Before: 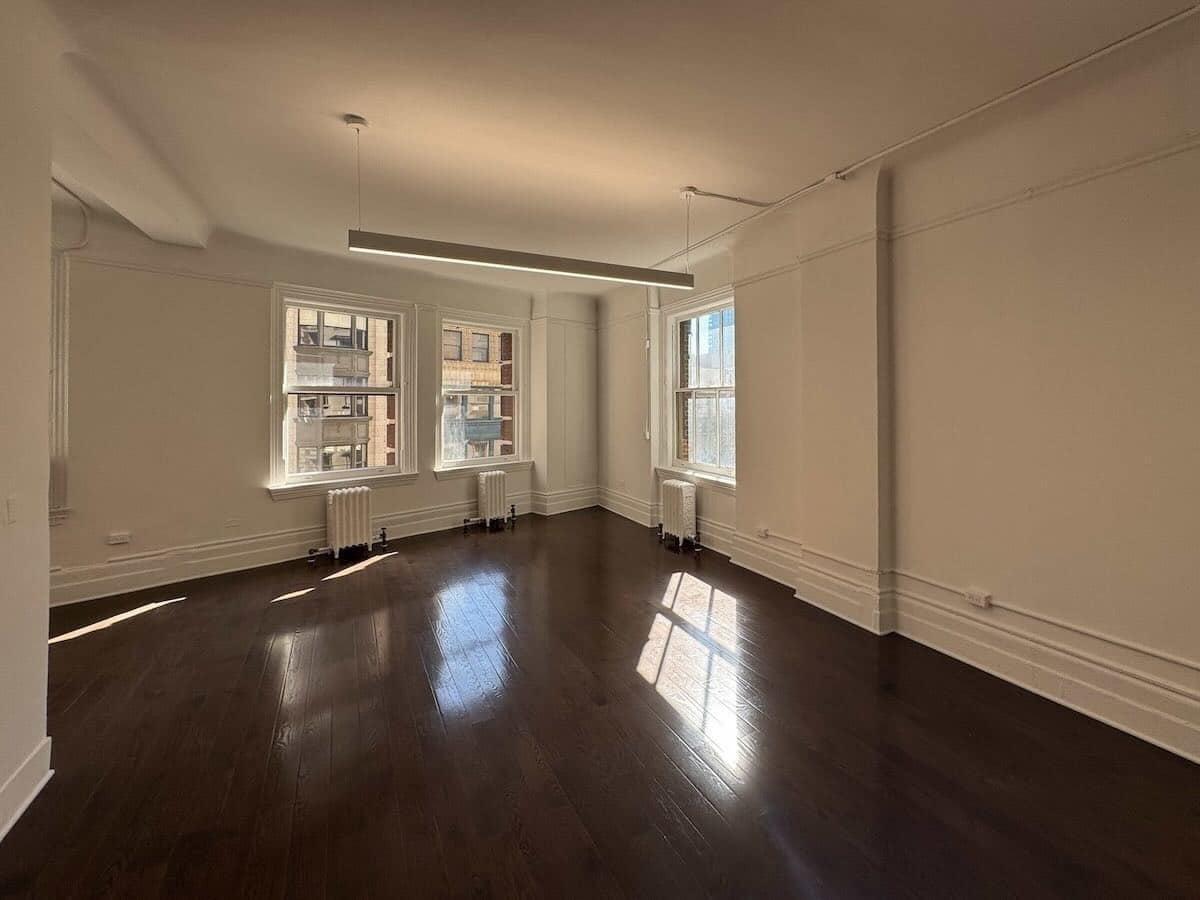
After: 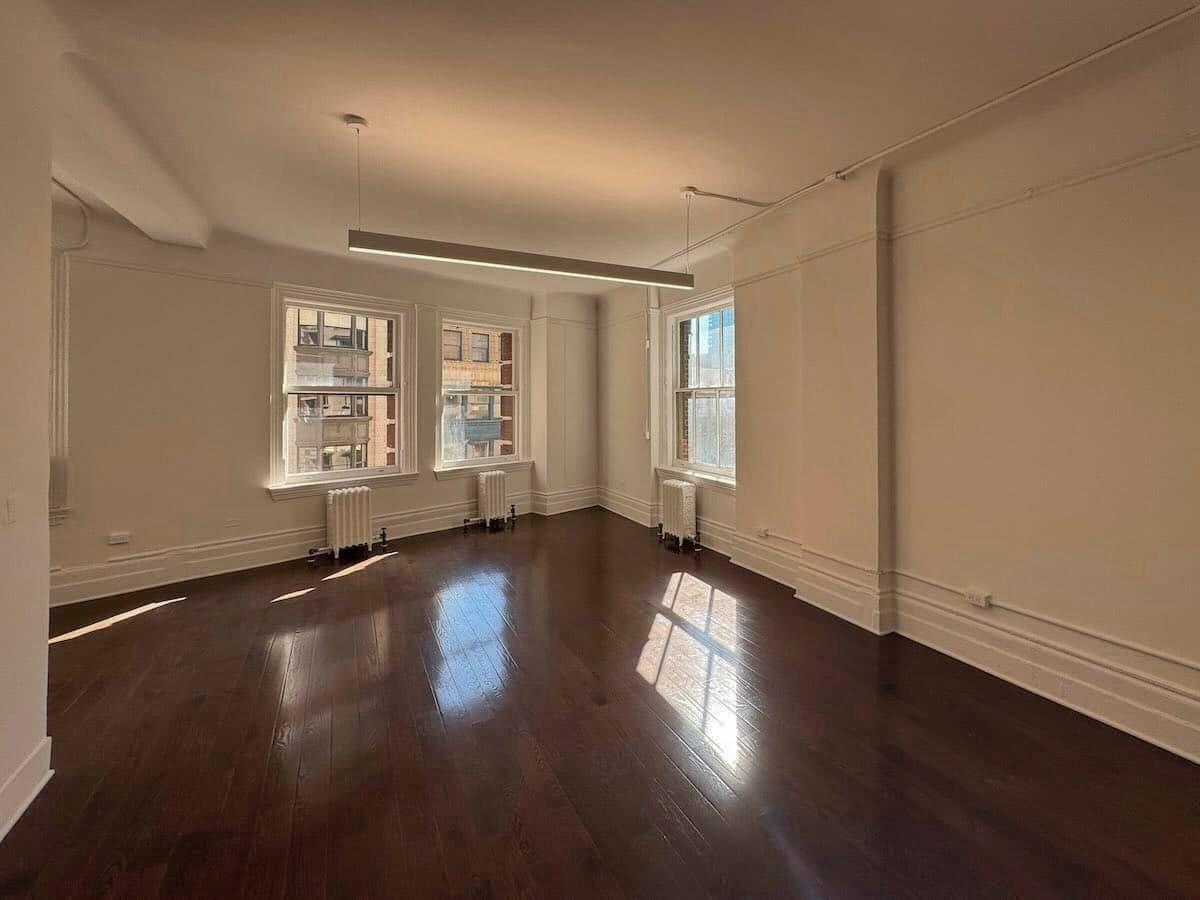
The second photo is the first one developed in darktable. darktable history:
shadows and highlights: shadows 39.82, highlights -59.89
